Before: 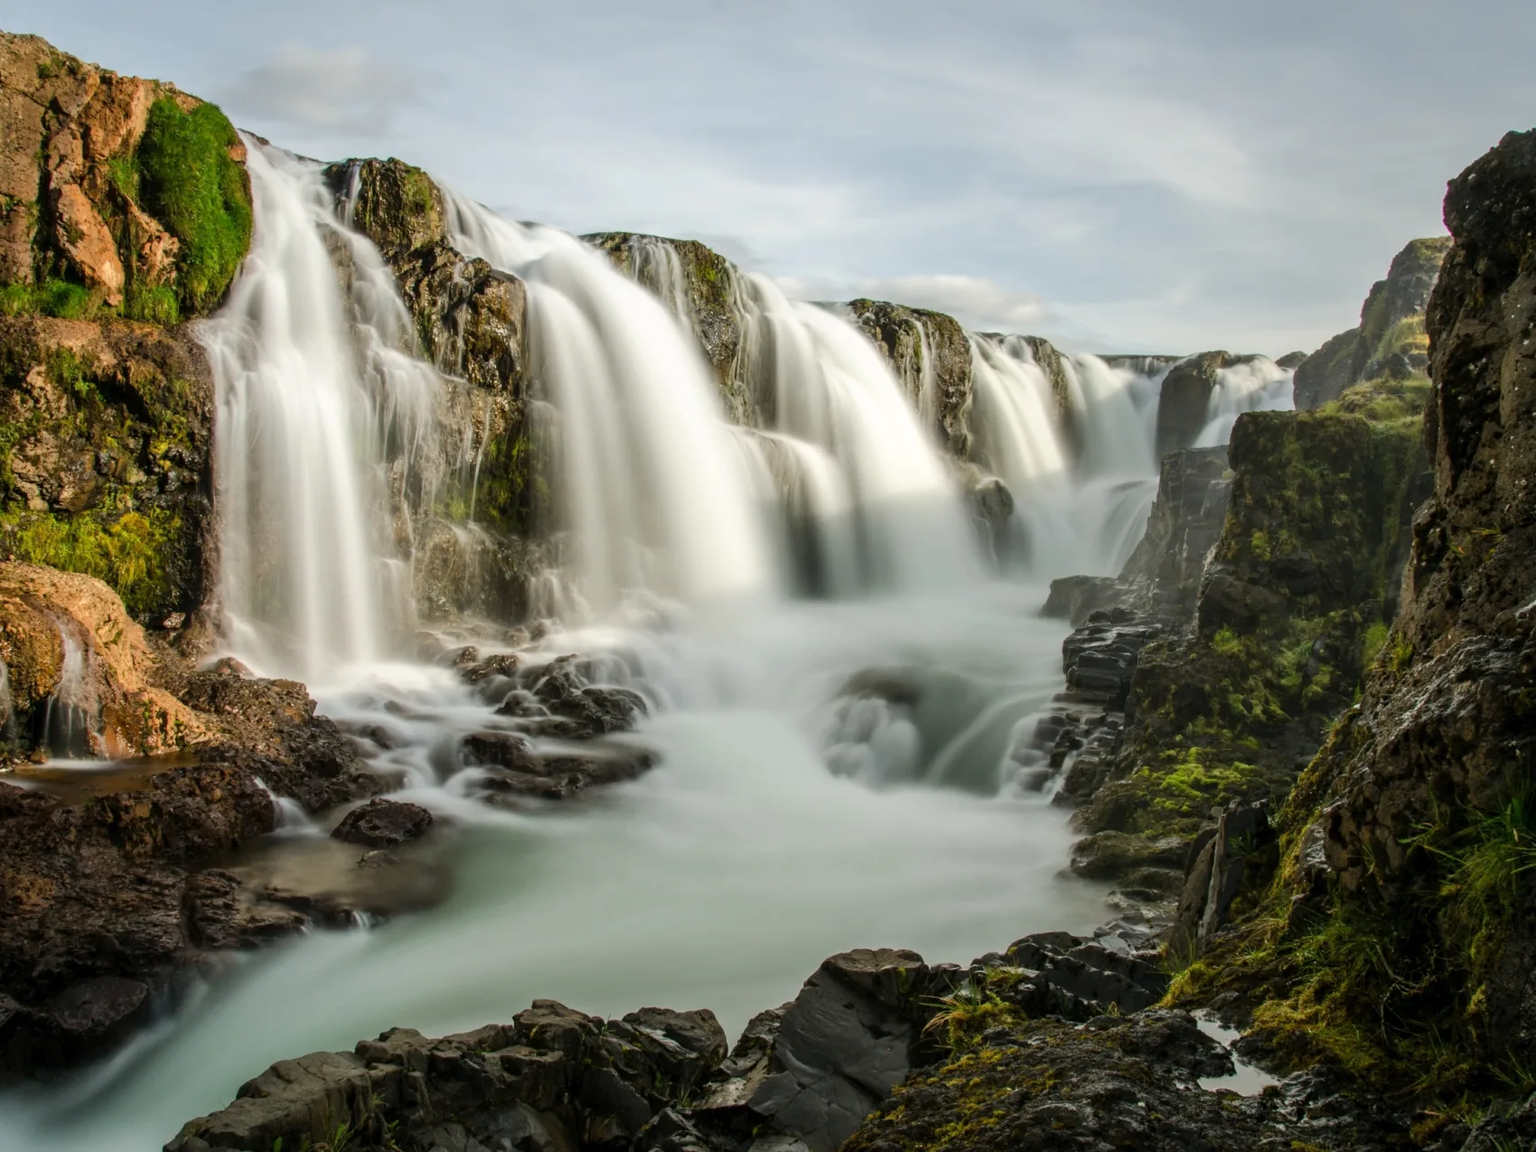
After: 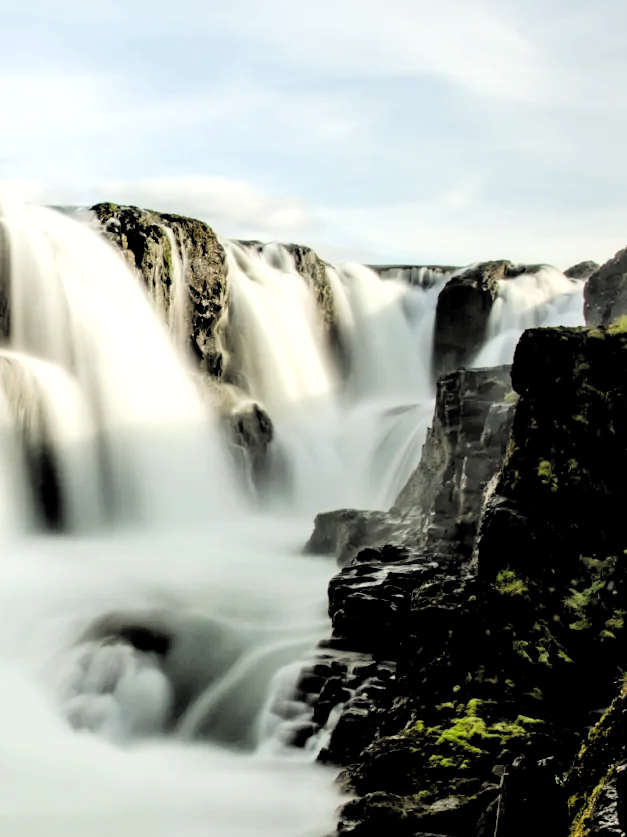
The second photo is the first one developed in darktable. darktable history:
crop and rotate: left 49.936%, top 10.094%, right 13.136%, bottom 24.256%
filmic rgb: middle gray luminance 13.55%, black relative exposure -1.97 EV, white relative exposure 3.1 EV, threshold 6 EV, target black luminance 0%, hardness 1.79, latitude 59.23%, contrast 1.728, highlights saturation mix 5%, shadows ↔ highlights balance -37.52%, add noise in highlights 0, color science v3 (2019), use custom middle-gray values true, iterations of high-quality reconstruction 0, contrast in highlights soft, enable highlight reconstruction true
